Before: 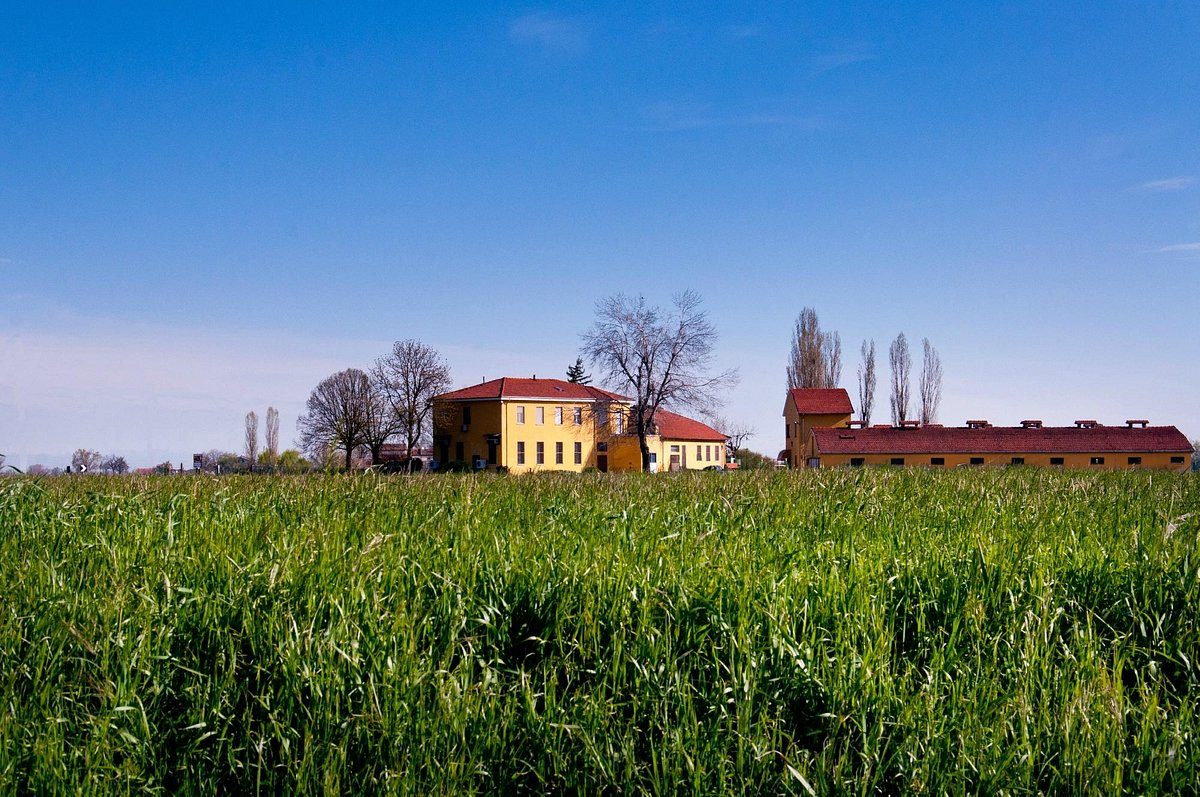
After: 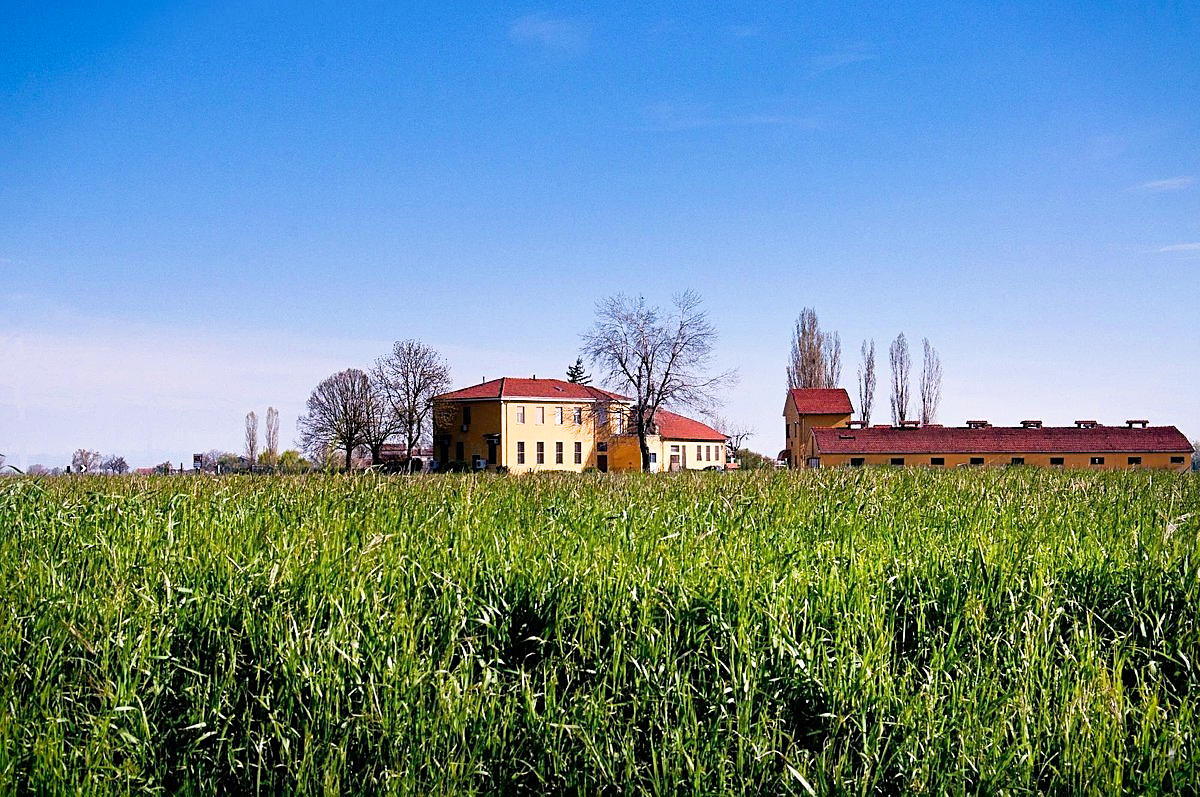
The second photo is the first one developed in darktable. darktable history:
sharpen: on, module defaults
filmic rgb: black relative exposure -11.37 EV, white relative exposure 3.25 EV, hardness 6.77
exposure: exposure 0.642 EV, compensate highlight preservation false
vignetting: fall-off start 99.33%, fall-off radius 71.97%, saturation 0.37, width/height ratio 1.176
